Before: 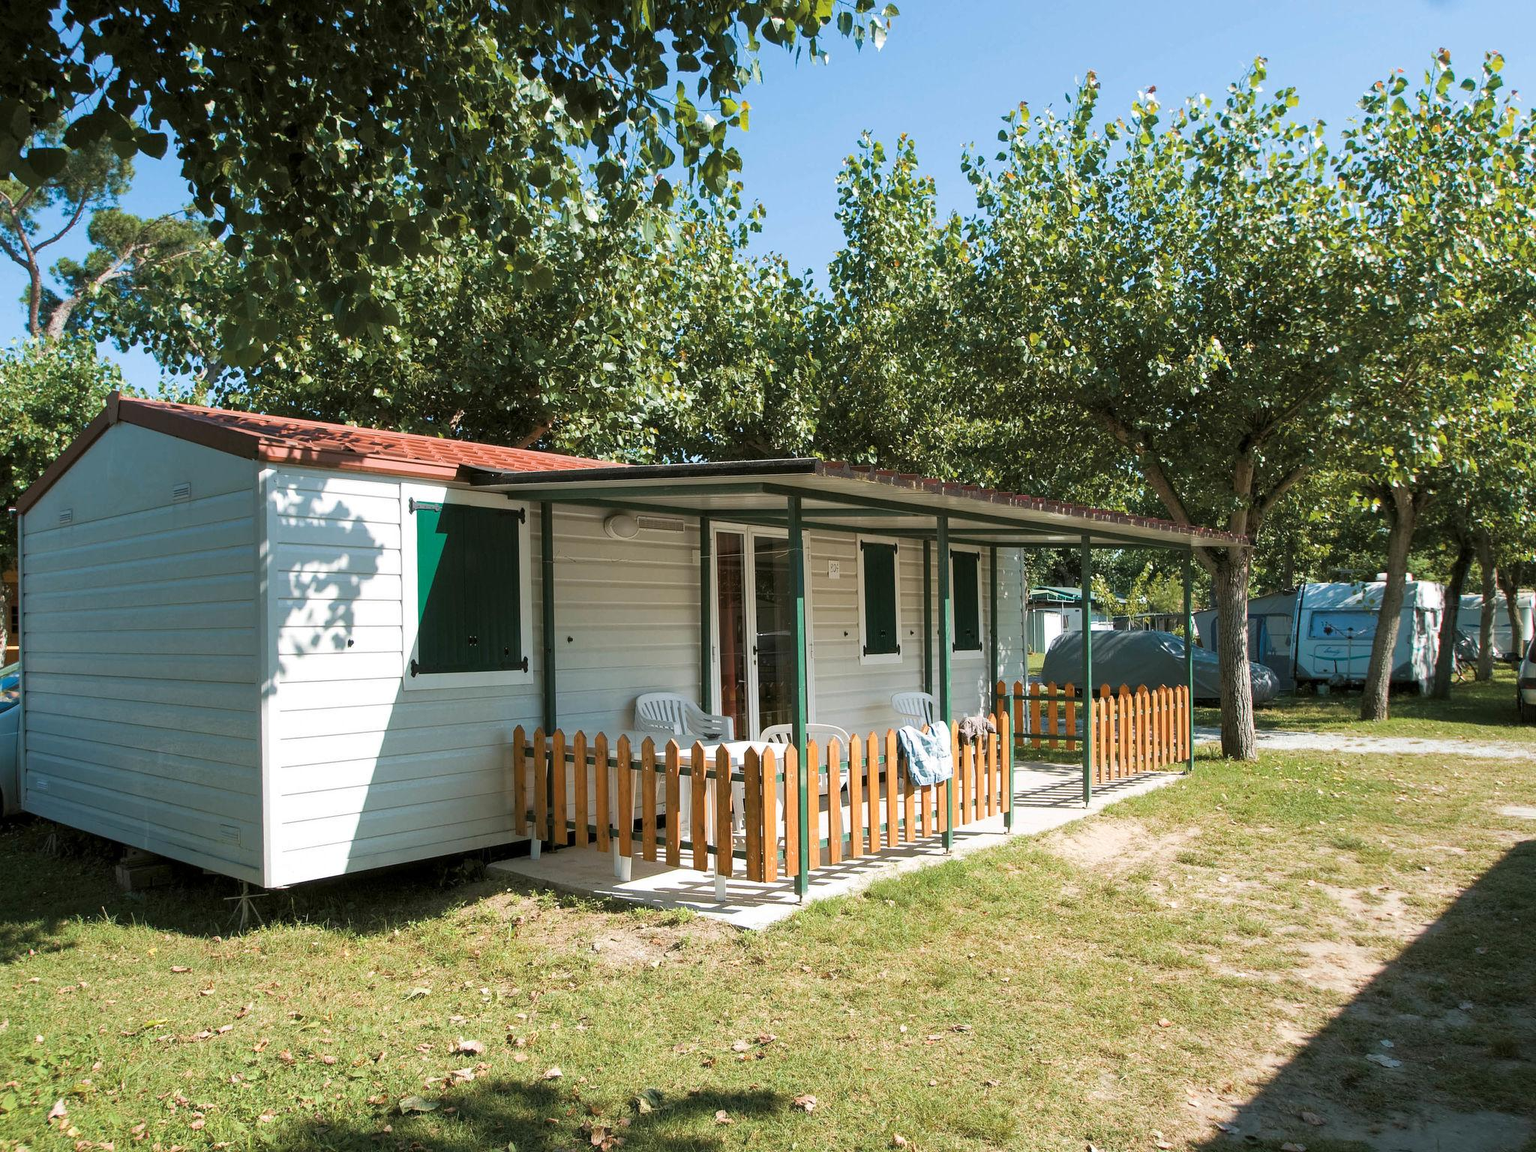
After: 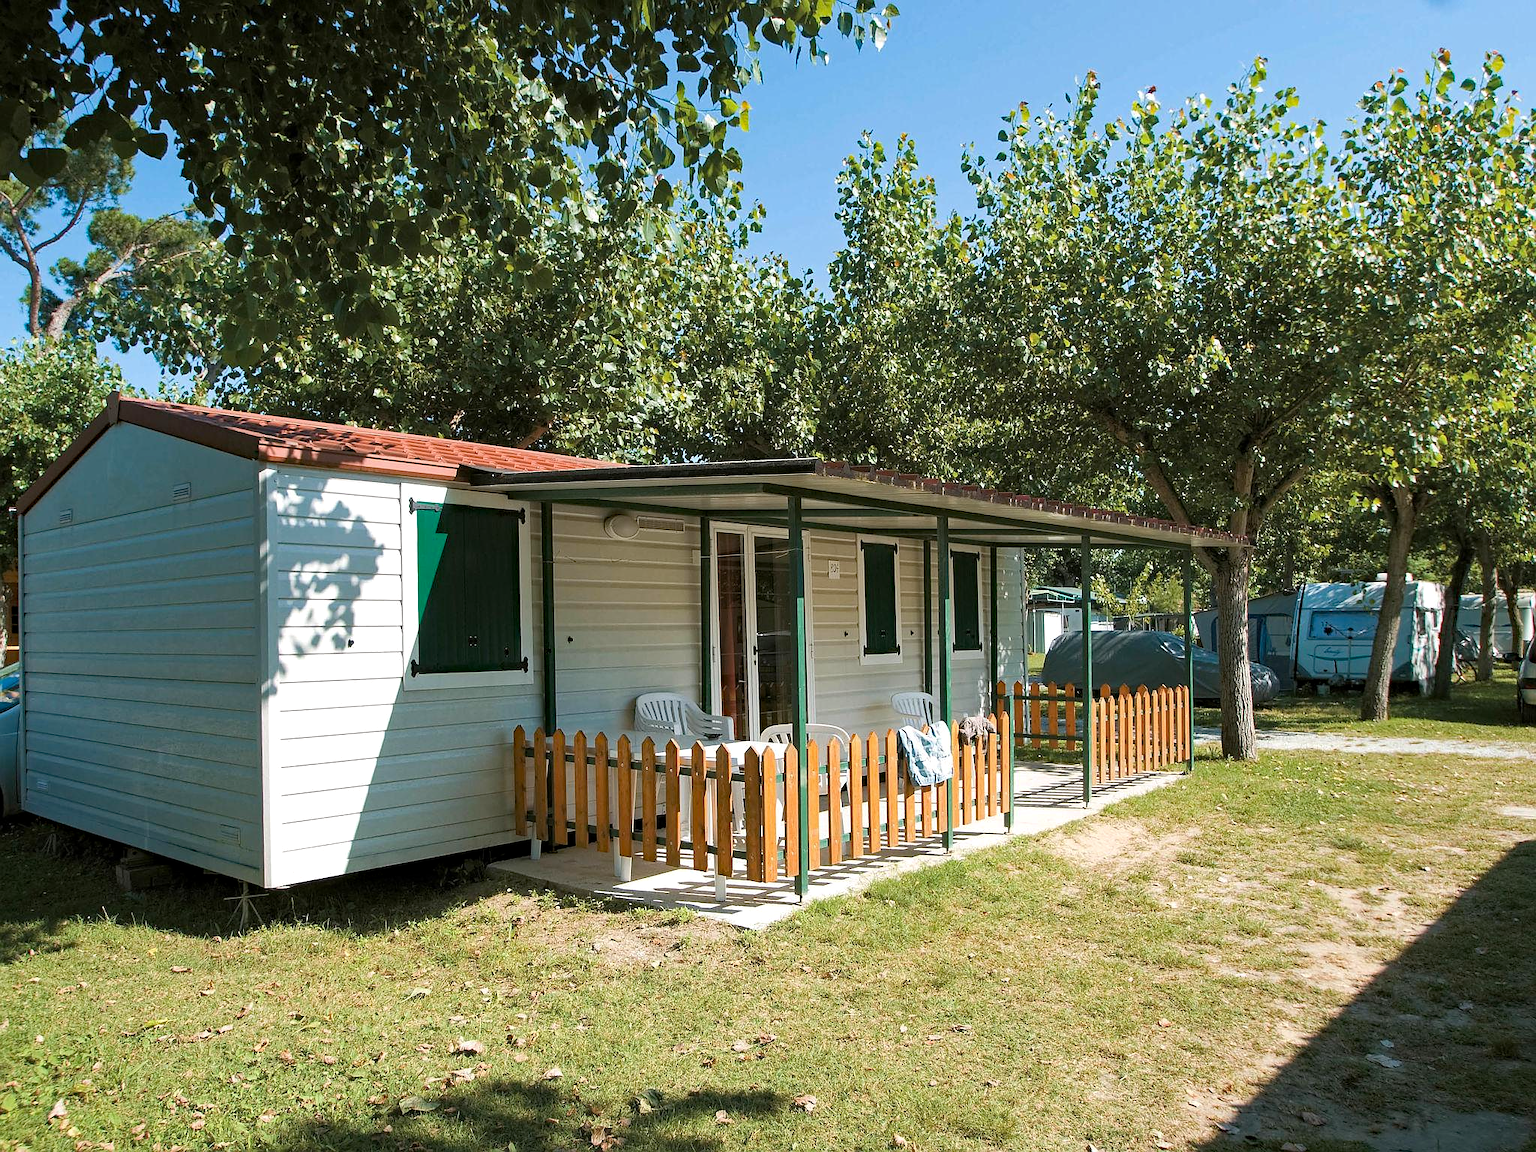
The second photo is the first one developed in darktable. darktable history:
haze removal: strength 0.301, distance 0.256, compatibility mode true
sharpen: radius 0.978, amount 0.613
